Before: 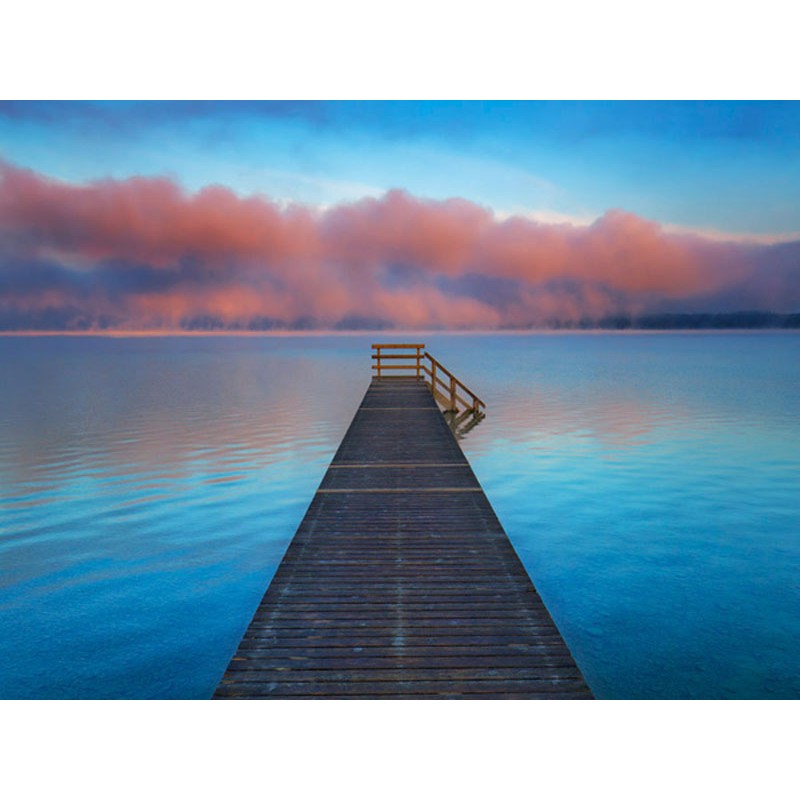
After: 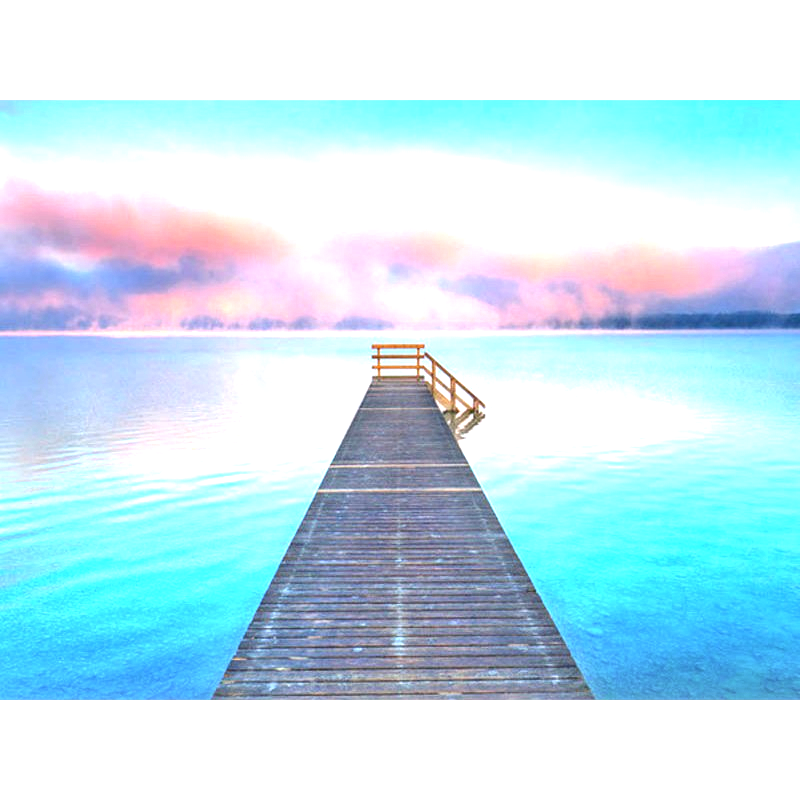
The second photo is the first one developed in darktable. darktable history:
local contrast: detail 130%
exposure: black level correction 0, exposure 2.087 EV, compensate exposure bias true, compensate highlight preservation false
